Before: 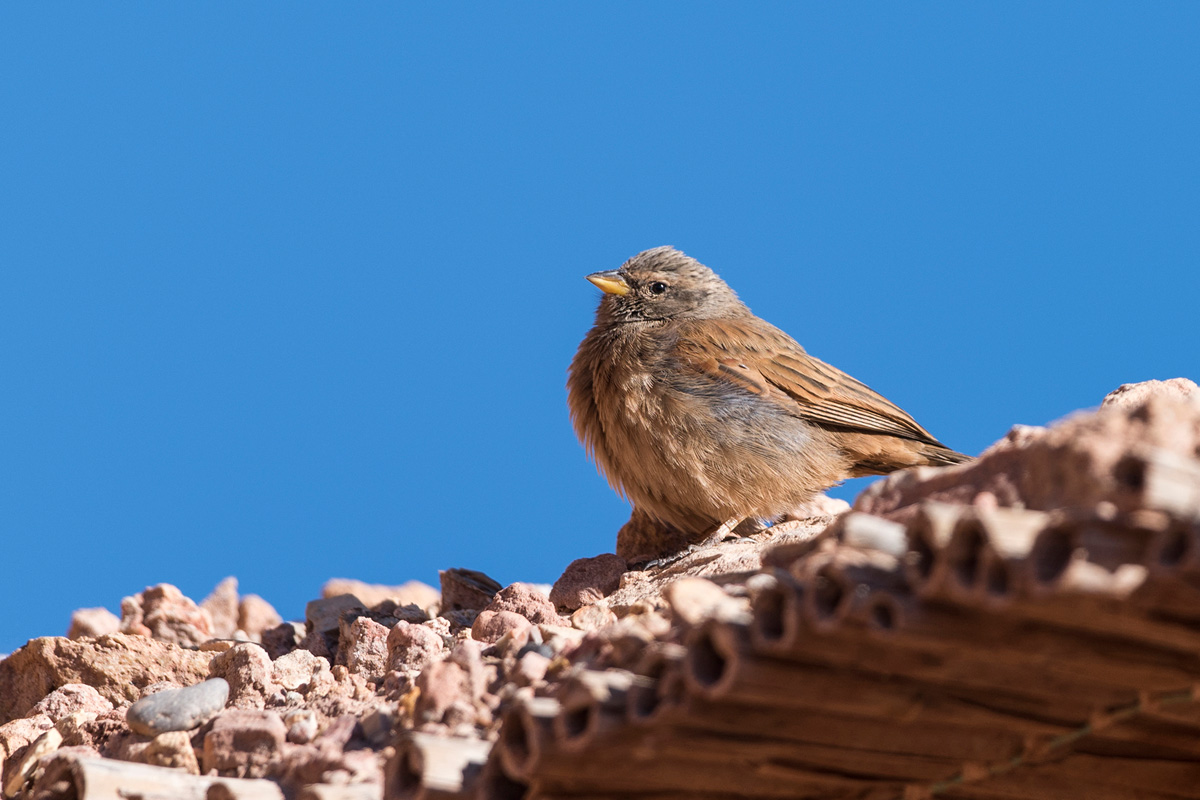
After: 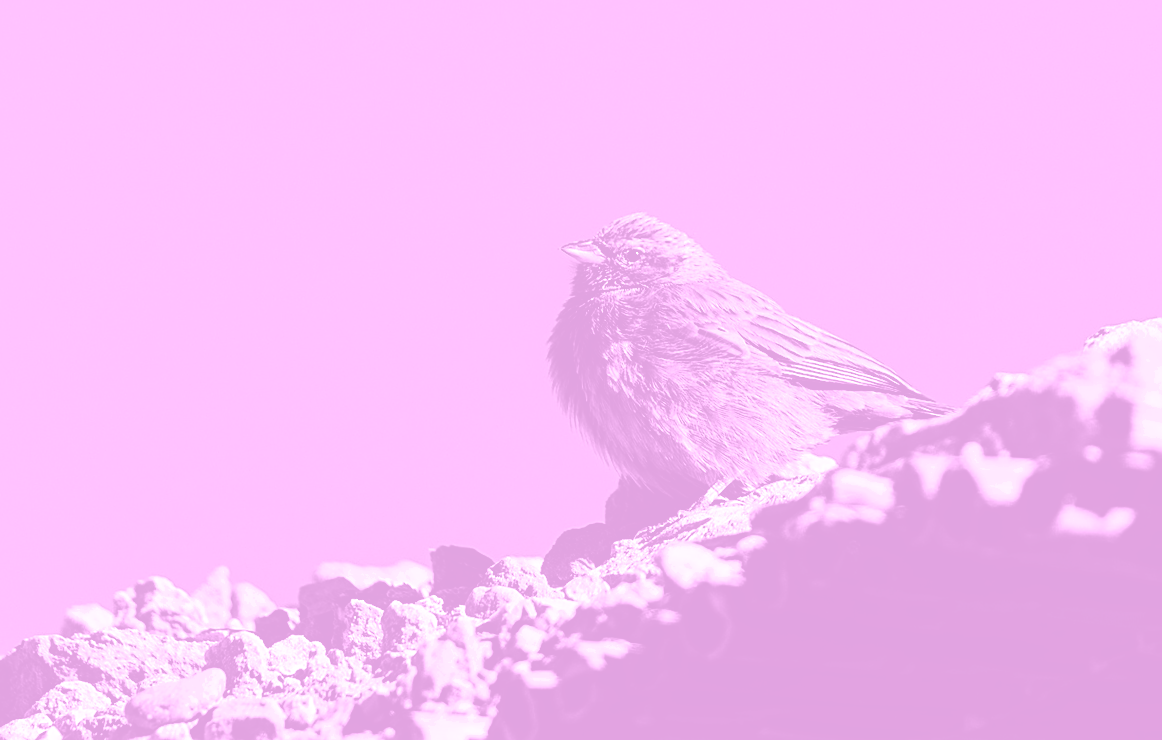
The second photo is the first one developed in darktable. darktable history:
base curve: curves: ch0 [(0, 0.036) (0.083, 0.04) (0.804, 1)], preserve colors none
colorize: hue 331.2°, saturation 69%, source mix 30.28%, lightness 69.02%, version 1
rotate and perspective: rotation -3°, crop left 0.031, crop right 0.968, crop top 0.07, crop bottom 0.93
sharpen: on, module defaults
exposure: exposure 0.496 EV, compensate highlight preservation false
